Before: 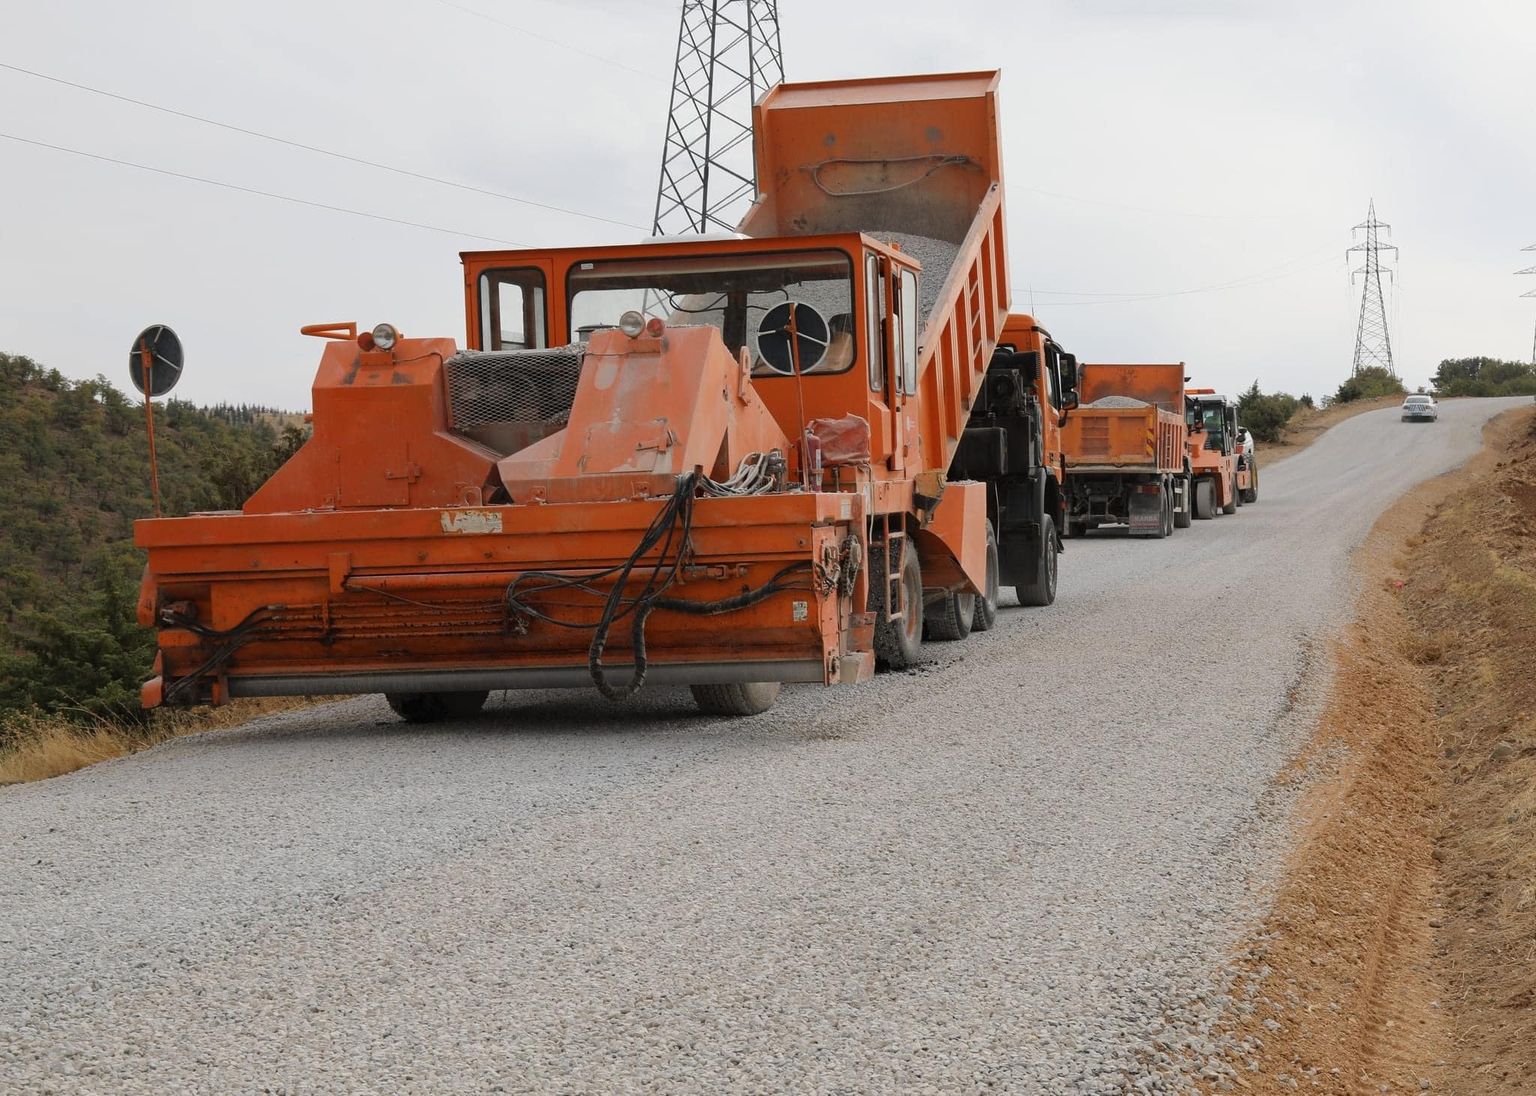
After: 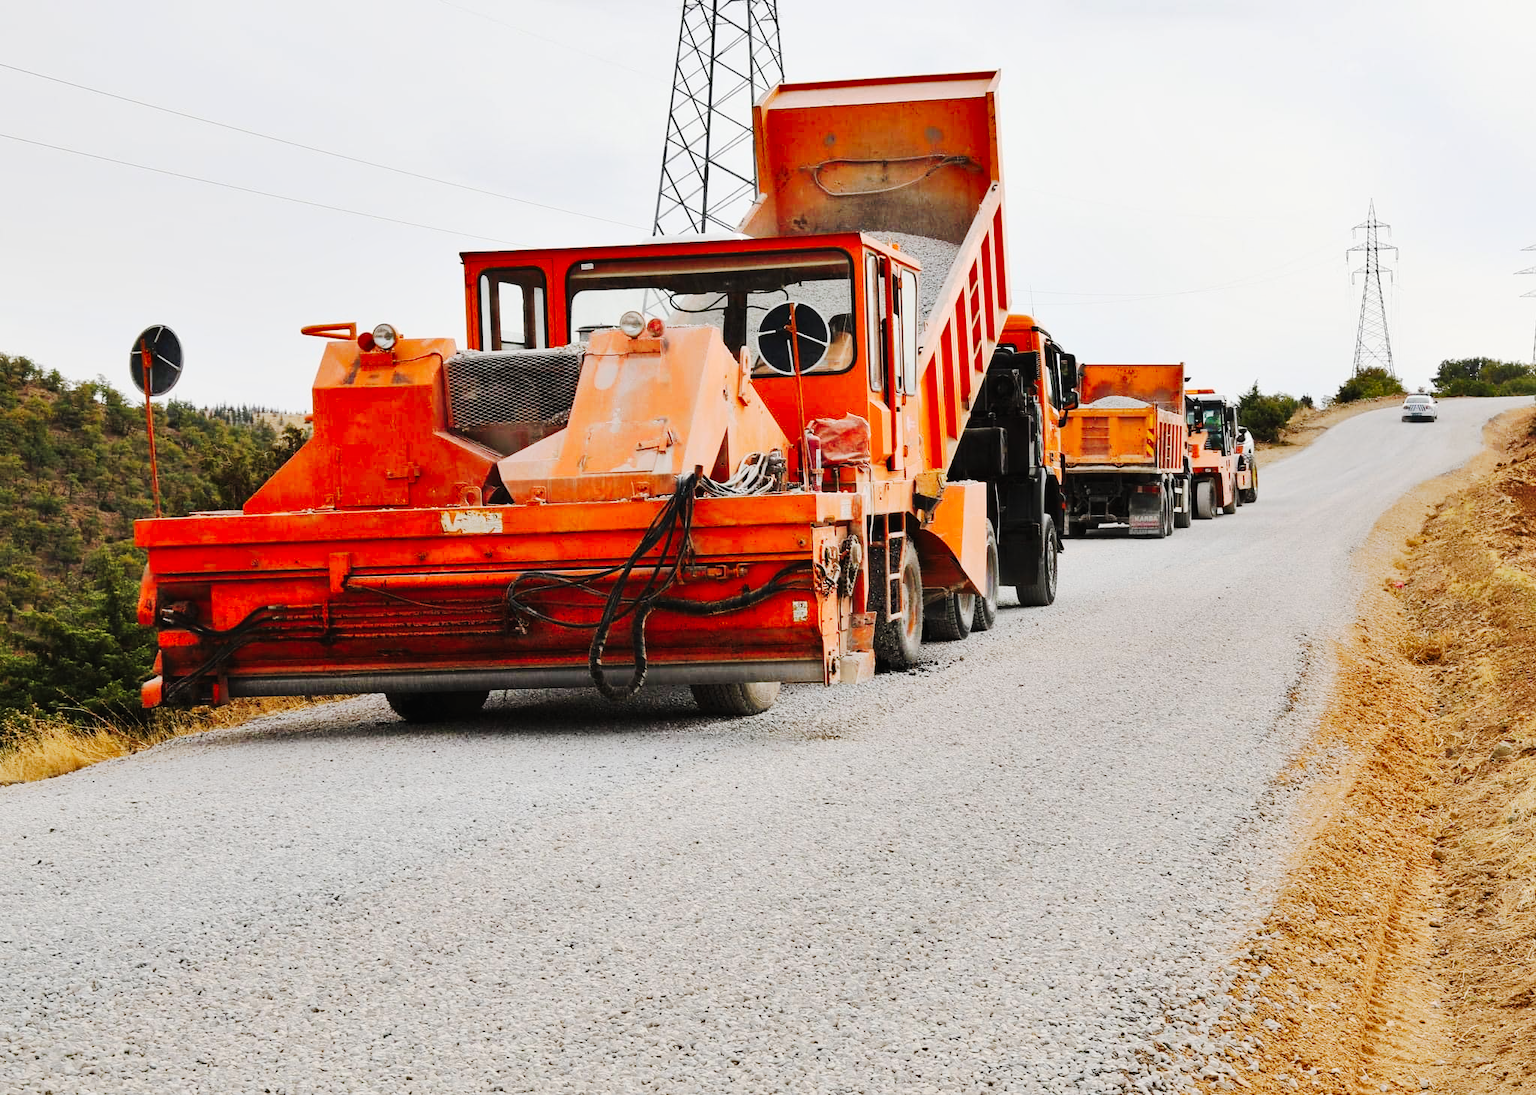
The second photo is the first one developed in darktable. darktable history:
contrast brightness saturation: contrast 0.2, brightness 0.16, saturation 0.22
tone curve: curves: ch0 [(0, 0) (0.003, 0.017) (0.011, 0.017) (0.025, 0.017) (0.044, 0.019) (0.069, 0.03) (0.1, 0.046) (0.136, 0.066) (0.177, 0.104) (0.224, 0.151) (0.277, 0.231) (0.335, 0.321) (0.399, 0.454) (0.468, 0.567) (0.543, 0.674) (0.623, 0.763) (0.709, 0.82) (0.801, 0.872) (0.898, 0.934) (1, 1)], preserve colors none
shadows and highlights: low approximation 0.01, soften with gaussian
